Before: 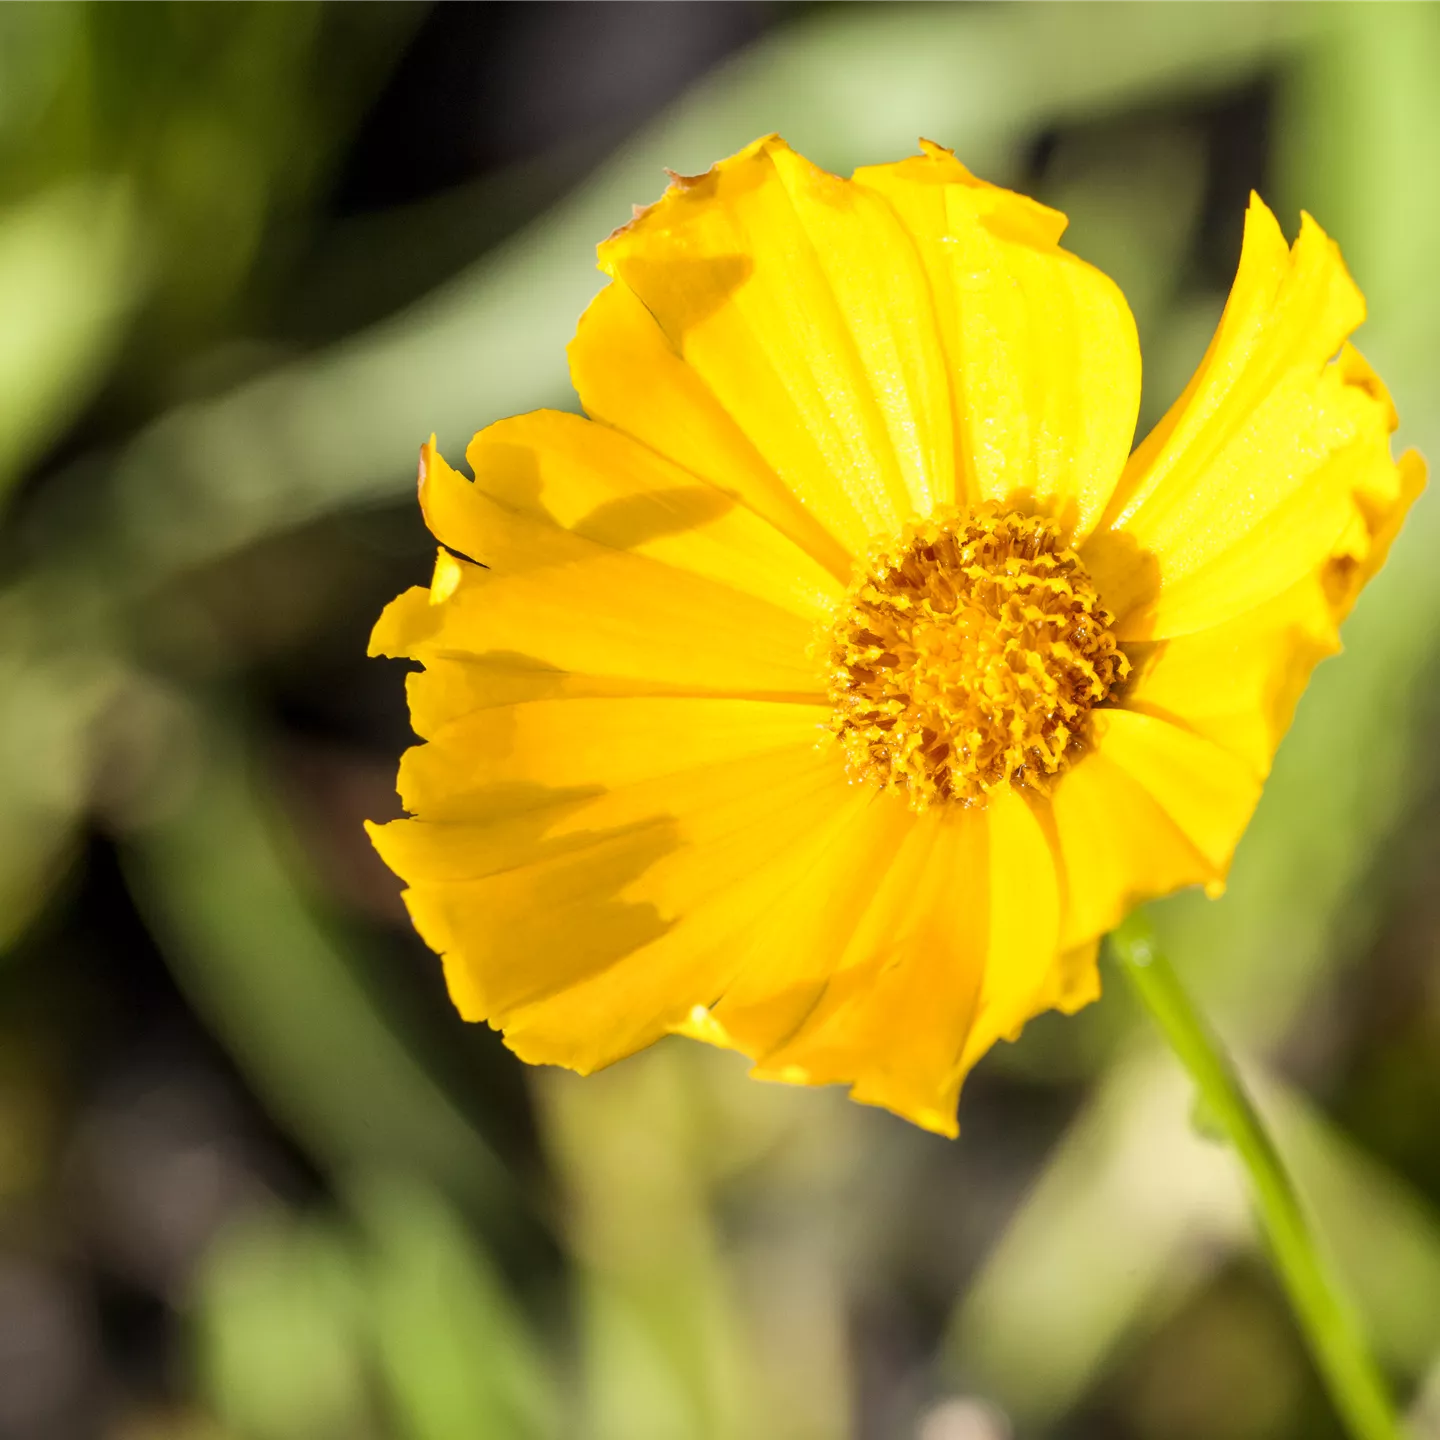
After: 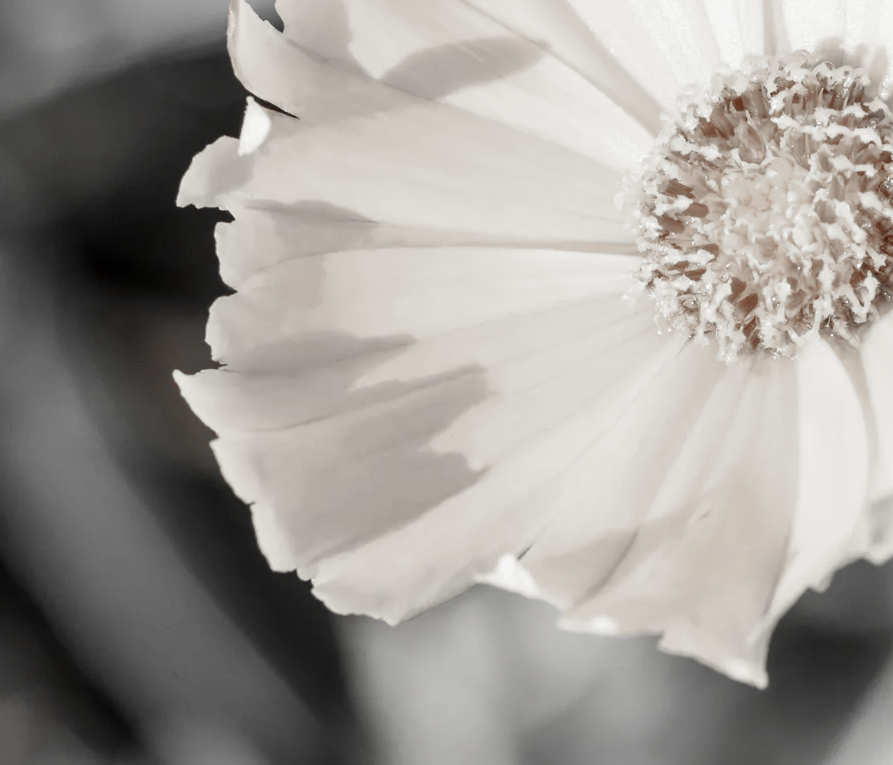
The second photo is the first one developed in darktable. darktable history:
crop: left 13.312%, top 31.28%, right 24.627%, bottom 15.582%
color zones: curves: ch0 [(0, 0.278) (0.143, 0.5) (0.286, 0.5) (0.429, 0.5) (0.571, 0.5) (0.714, 0.5) (0.857, 0.5) (1, 0.5)]; ch1 [(0, 1) (0.143, 0.165) (0.286, 0) (0.429, 0) (0.571, 0) (0.714, 0) (0.857, 0.5) (1, 0.5)]; ch2 [(0, 0.508) (0.143, 0.5) (0.286, 0.5) (0.429, 0.5) (0.571, 0.5) (0.714, 0.5) (0.857, 0.5) (1, 0.5)]
